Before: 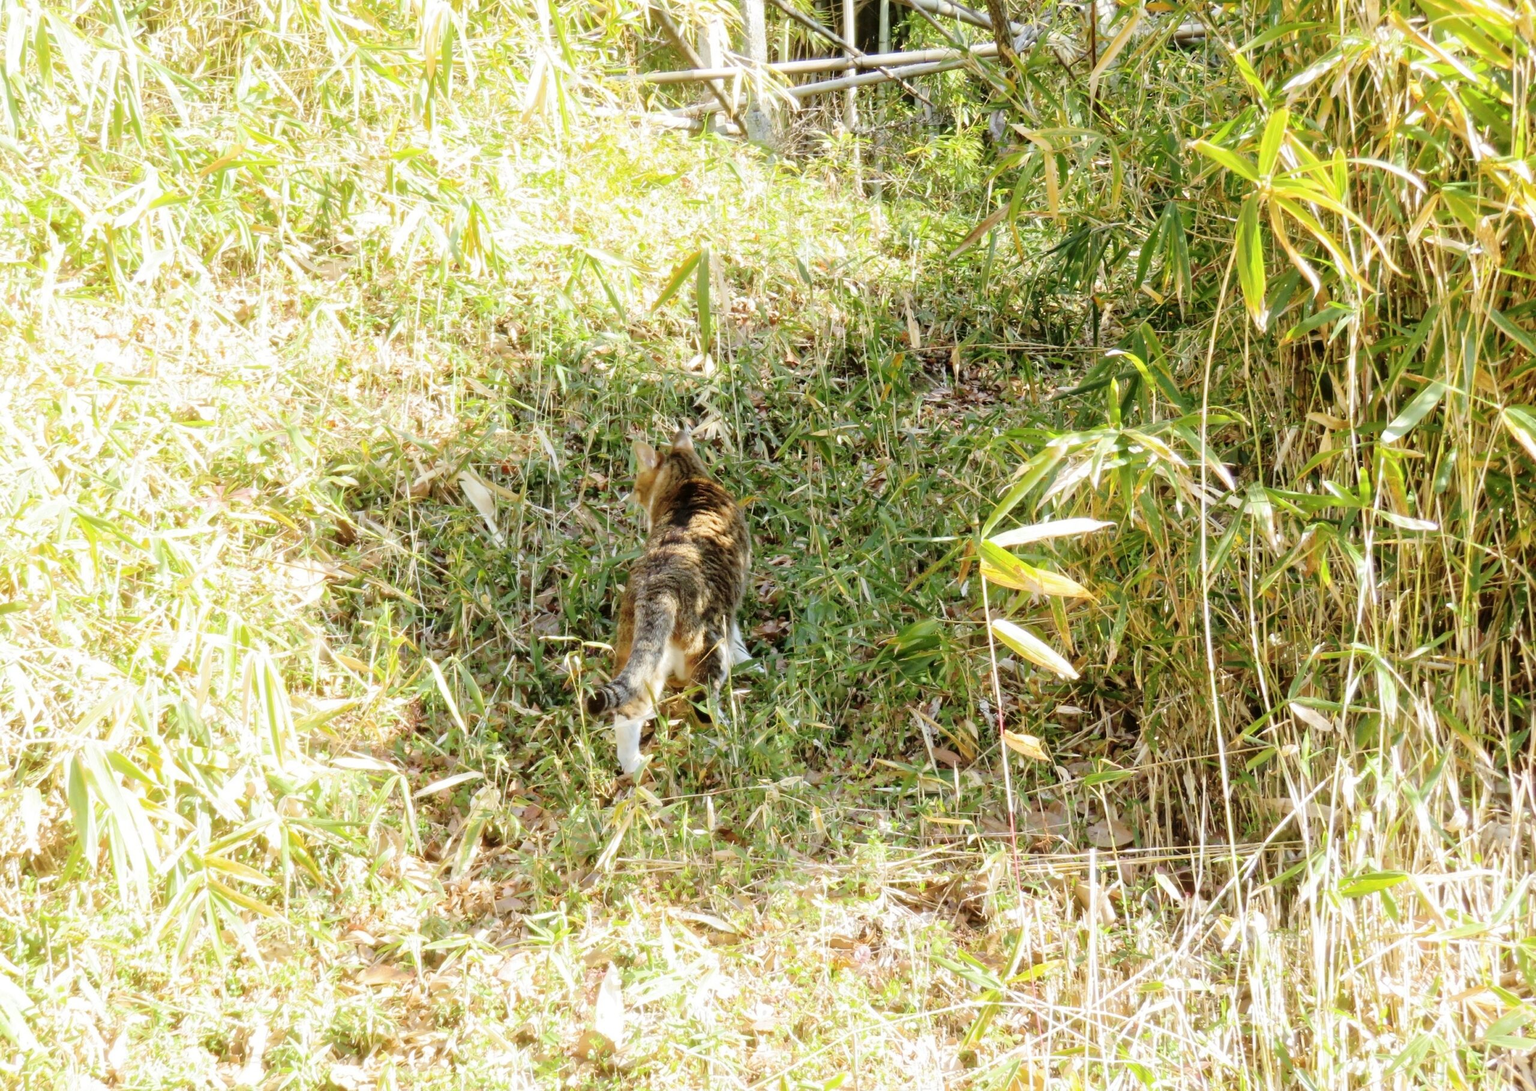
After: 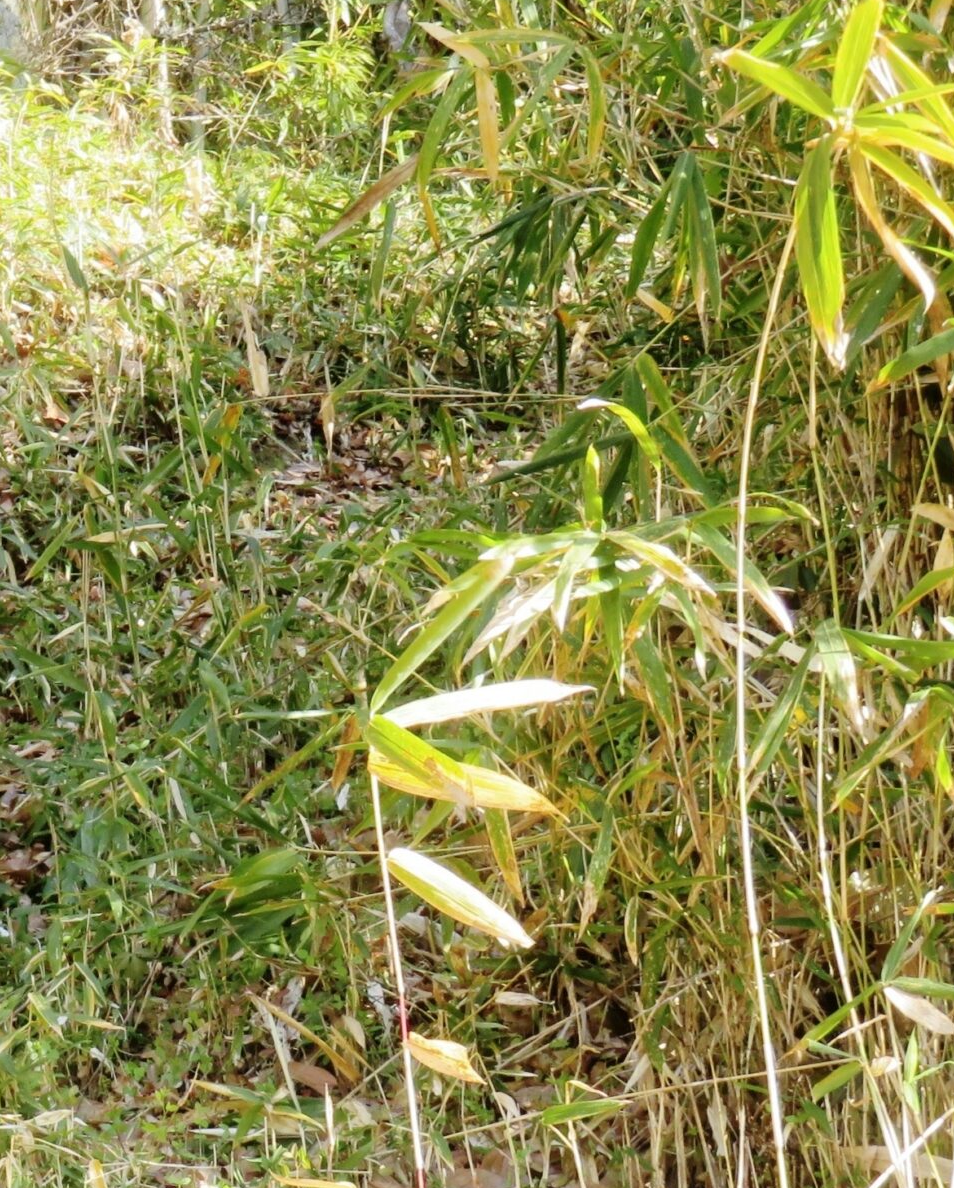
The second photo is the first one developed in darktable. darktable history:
crop and rotate: left 49.438%, top 10.133%, right 13.262%, bottom 24.489%
